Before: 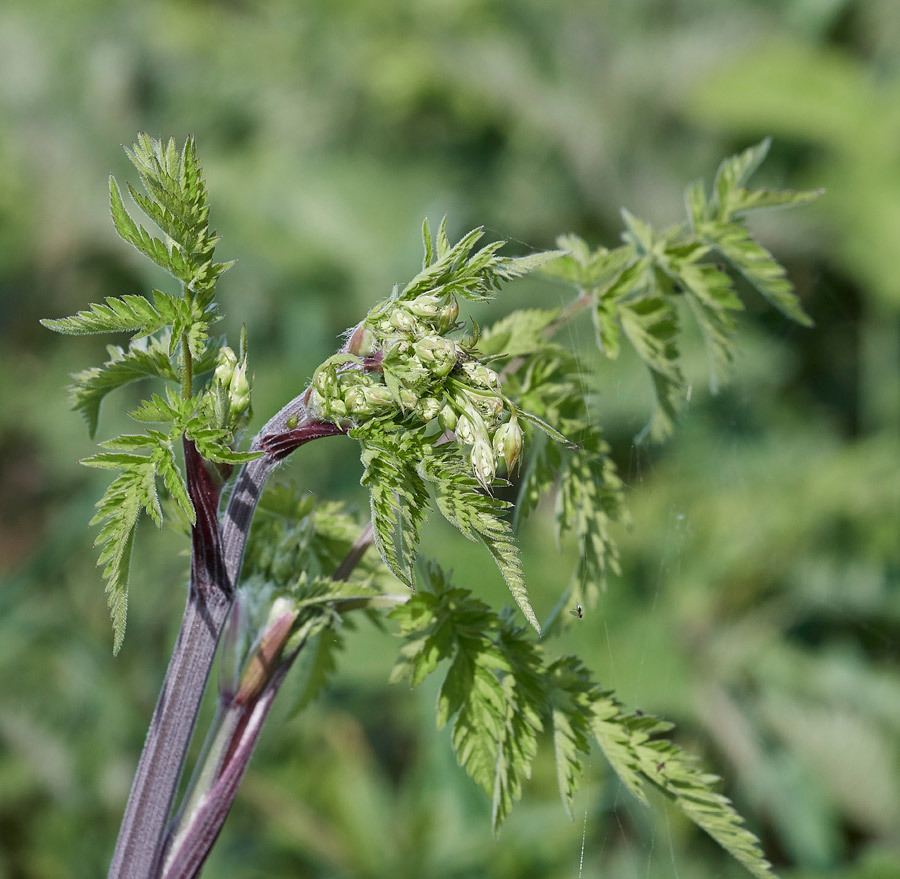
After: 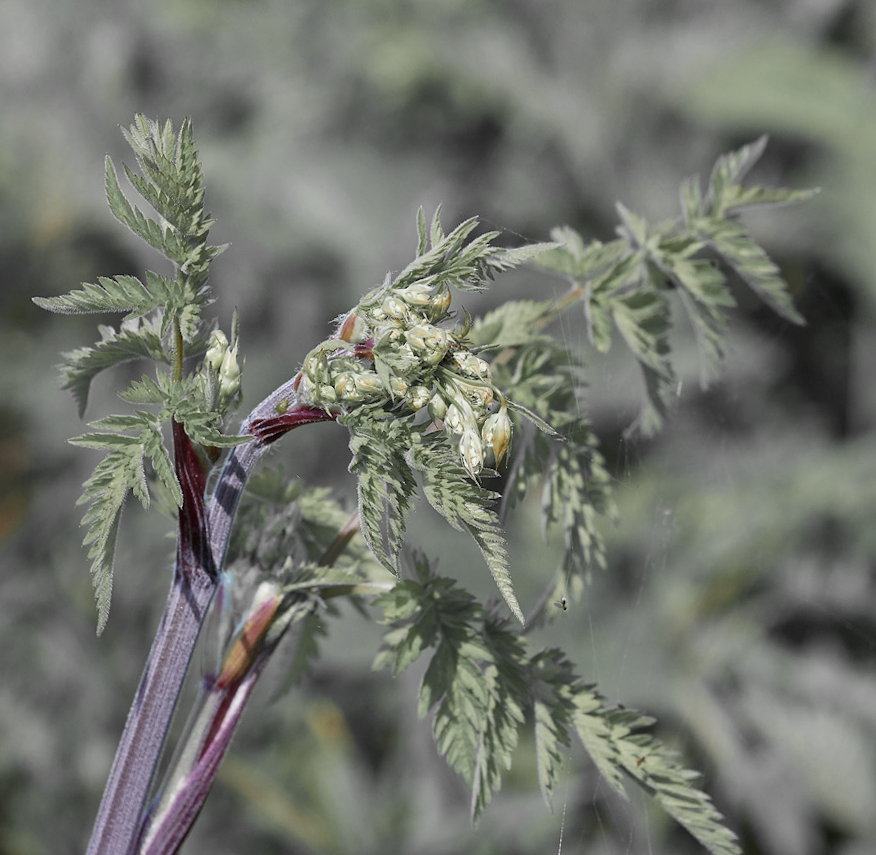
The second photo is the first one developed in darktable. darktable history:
crop and rotate: angle -1.52°
color zones: curves: ch0 [(0, 0.363) (0.128, 0.373) (0.25, 0.5) (0.402, 0.407) (0.521, 0.525) (0.63, 0.559) (0.729, 0.662) (0.867, 0.471)]; ch1 [(0, 0.515) (0.136, 0.618) (0.25, 0.5) (0.378, 0) (0.516, 0) (0.622, 0.593) (0.737, 0.819) (0.87, 0.593)]; ch2 [(0, 0.529) (0.128, 0.471) (0.282, 0.451) (0.386, 0.662) (0.516, 0.525) (0.633, 0.554) (0.75, 0.62) (0.875, 0.441)]
